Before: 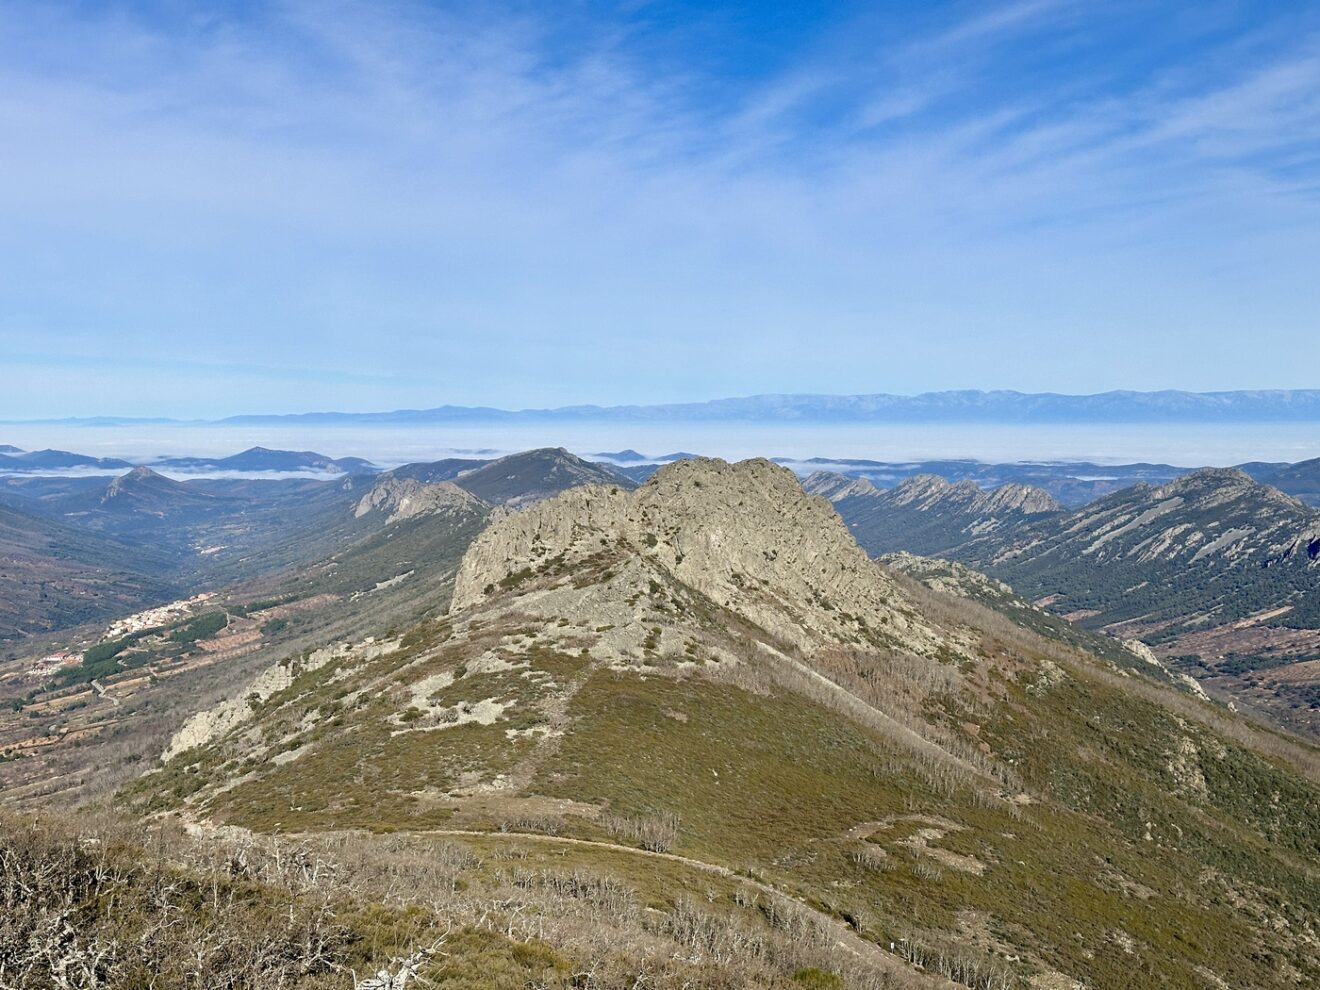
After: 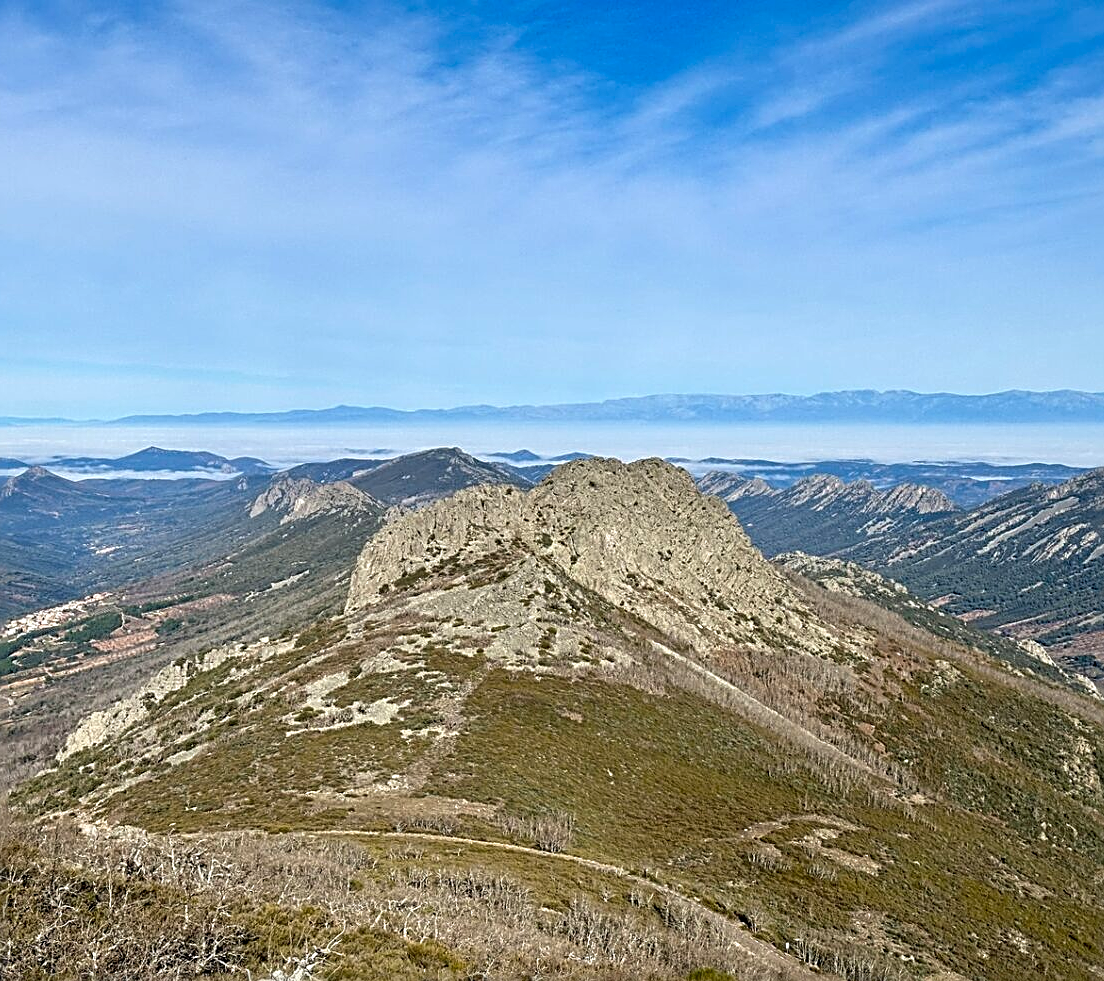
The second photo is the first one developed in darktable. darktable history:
sharpen: radius 2.817, amount 0.715
crop: left 8.026%, right 7.374%
local contrast: detail 130%
